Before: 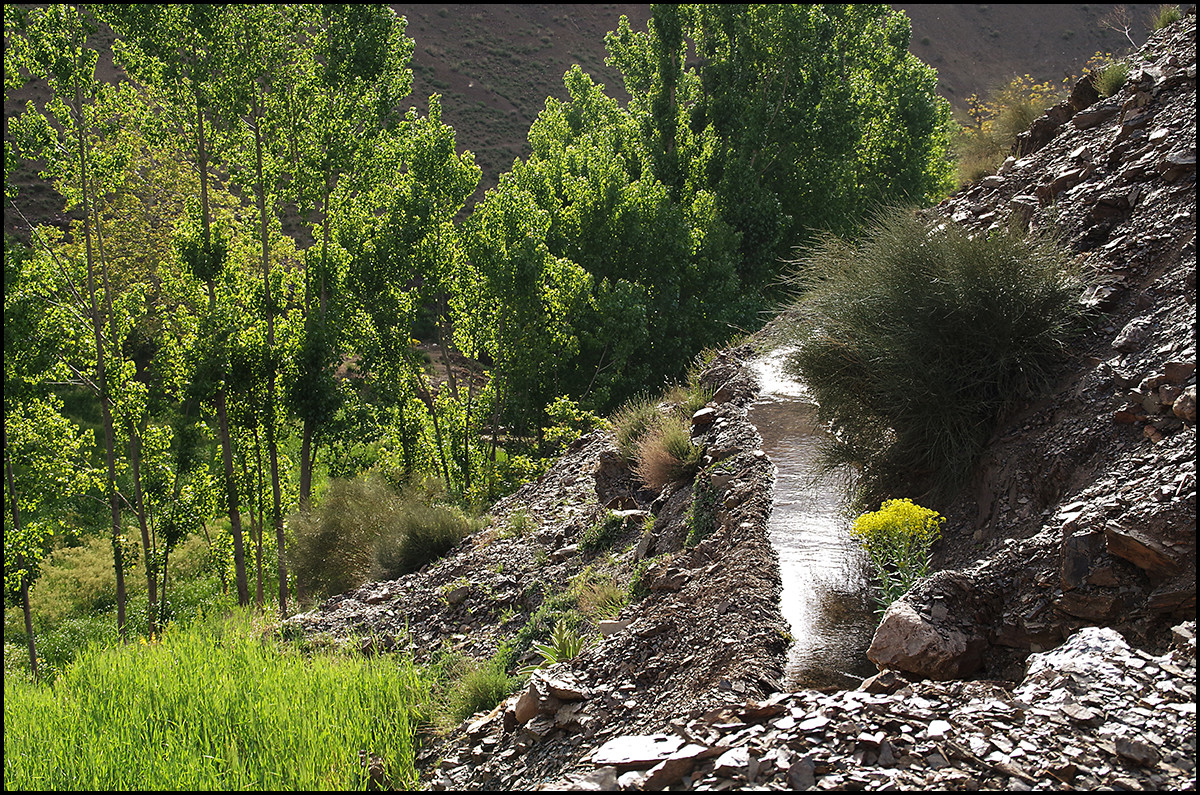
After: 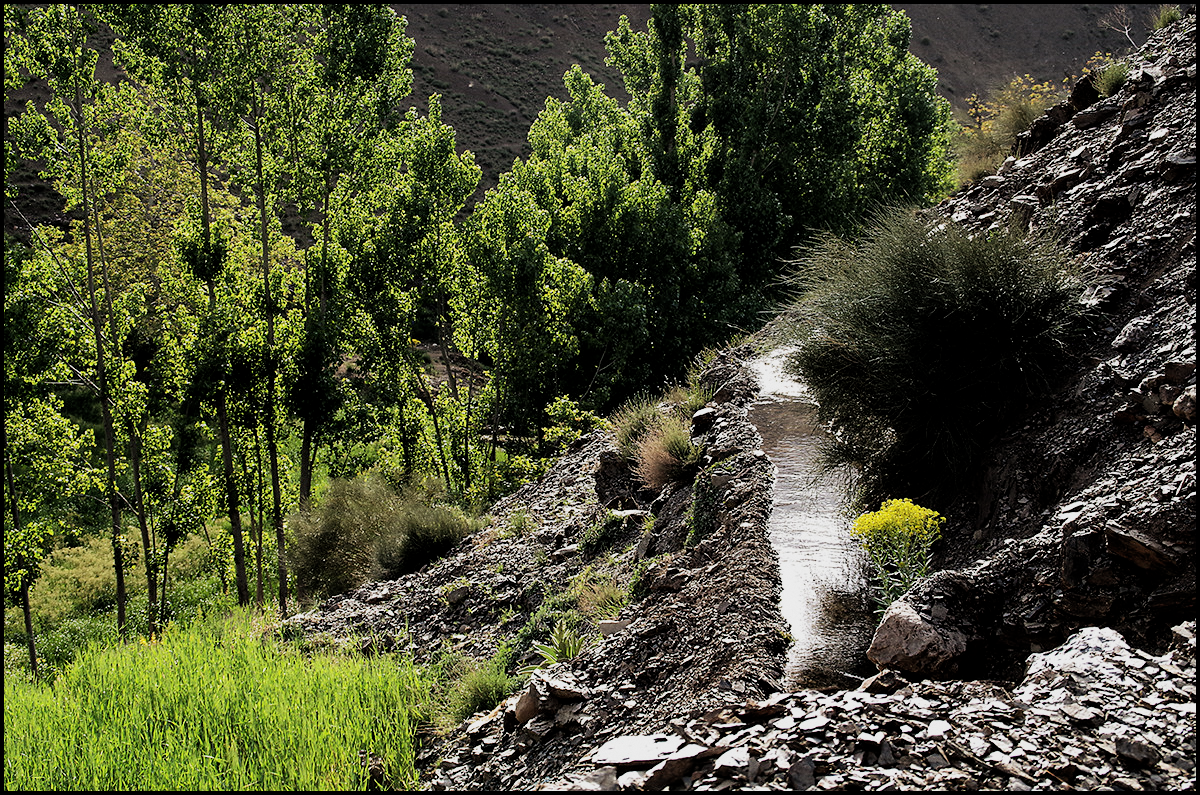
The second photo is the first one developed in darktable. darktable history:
grain: coarseness 0.09 ISO, strength 10%
local contrast: mode bilateral grid, contrast 100, coarseness 100, detail 108%, midtone range 0.2
filmic rgb: black relative exposure -5 EV, white relative exposure 3.5 EV, hardness 3.19, contrast 1.3, highlights saturation mix -50%
